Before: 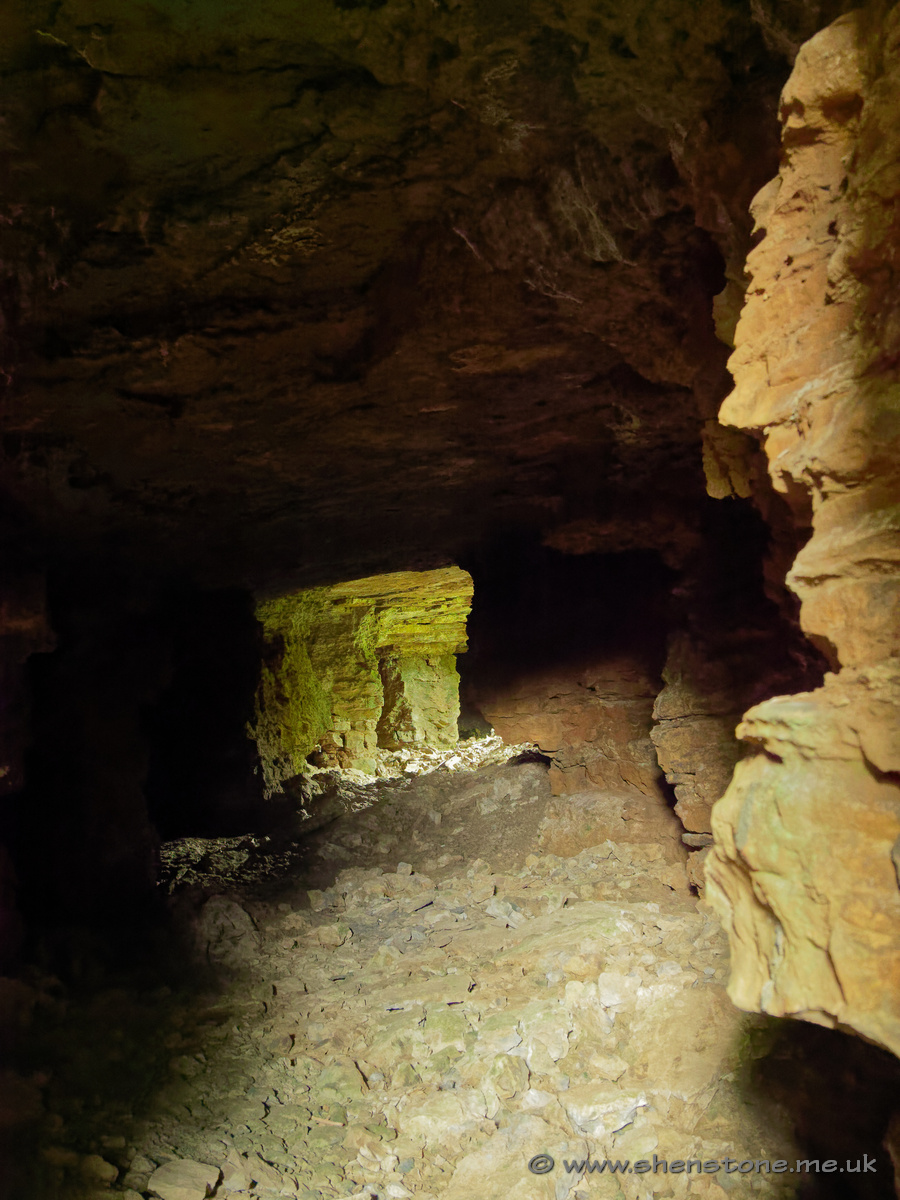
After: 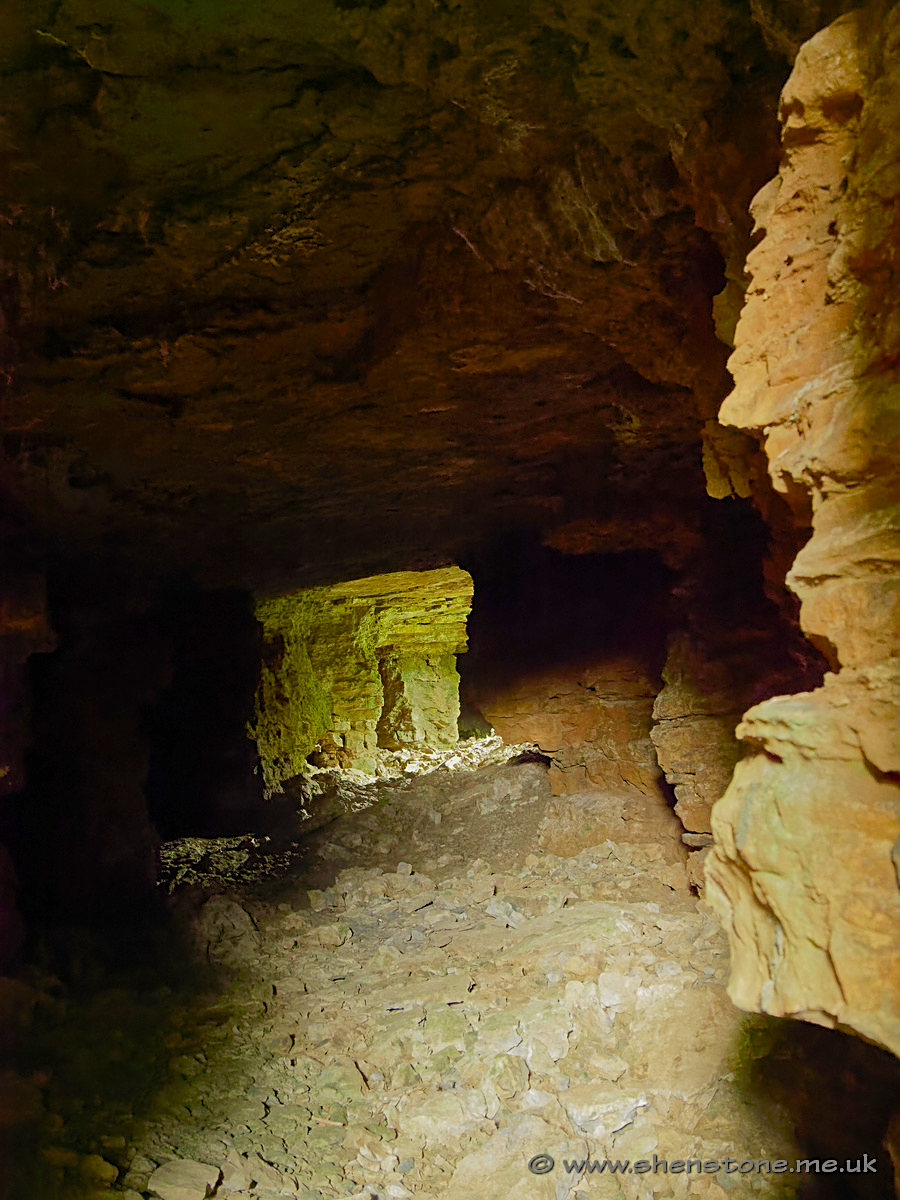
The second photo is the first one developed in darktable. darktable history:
sharpen: on, module defaults
color balance rgb: shadows lift › chroma 1%, shadows lift › hue 113°, highlights gain › chroma 0.2%, highlights gain › hue 333°, perceptual saturation grading › global saturation 20%, perceptual saturation grading › highlights -25%, perceptual saturation grading › shadows 25%, contrast -10%
